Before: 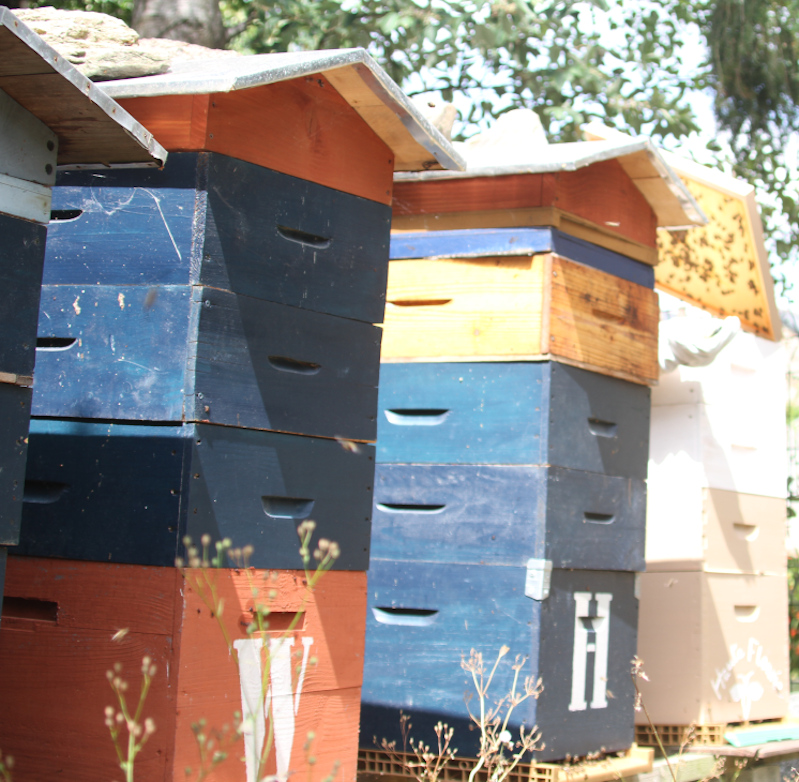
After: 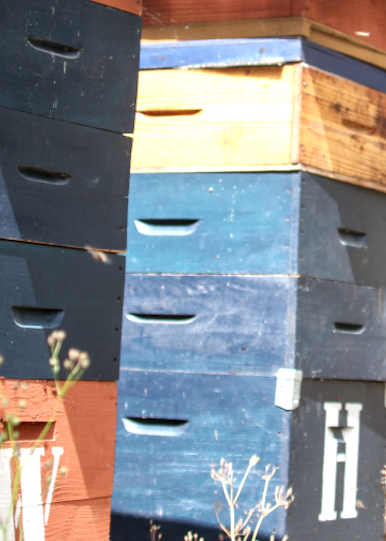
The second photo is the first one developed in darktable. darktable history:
crop: left 31.325%, top 24.321%, right 20.253%, bottom 6.426%
local contrast: detail 150%
